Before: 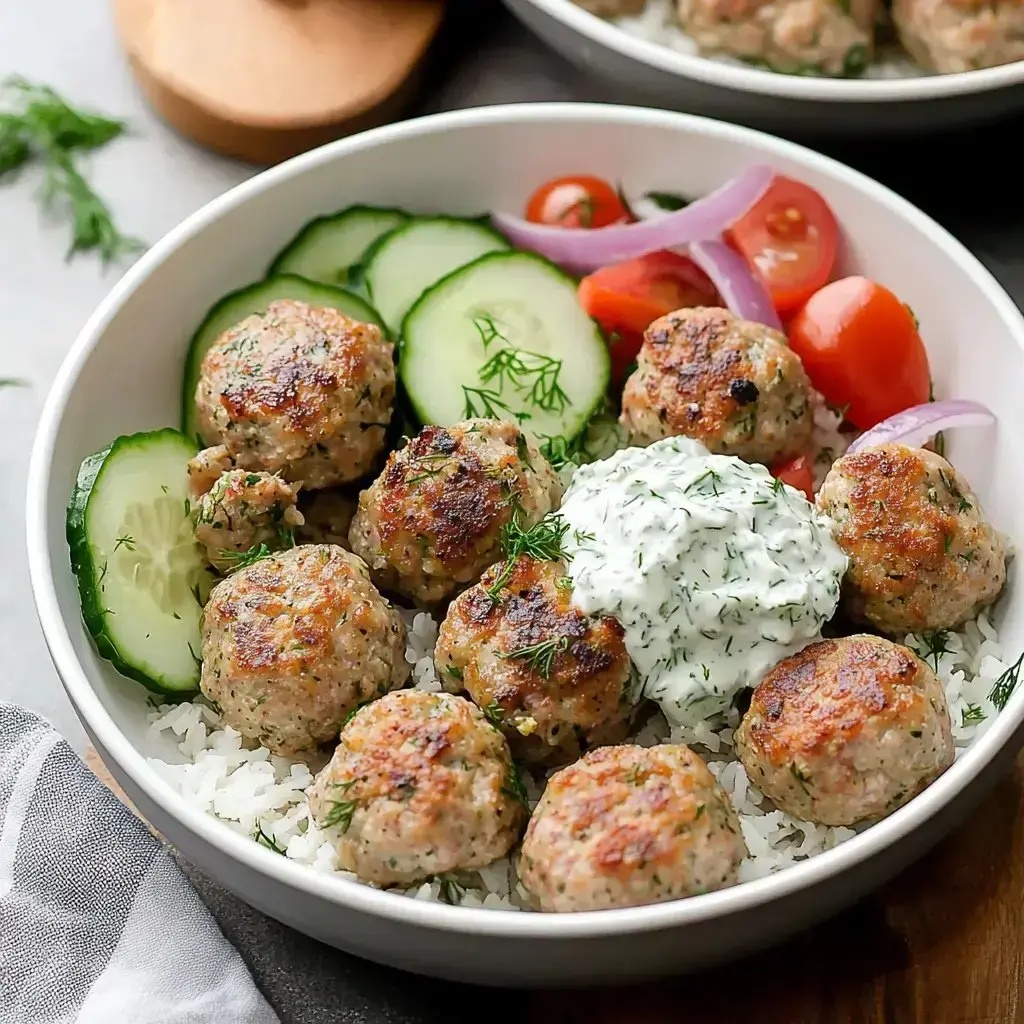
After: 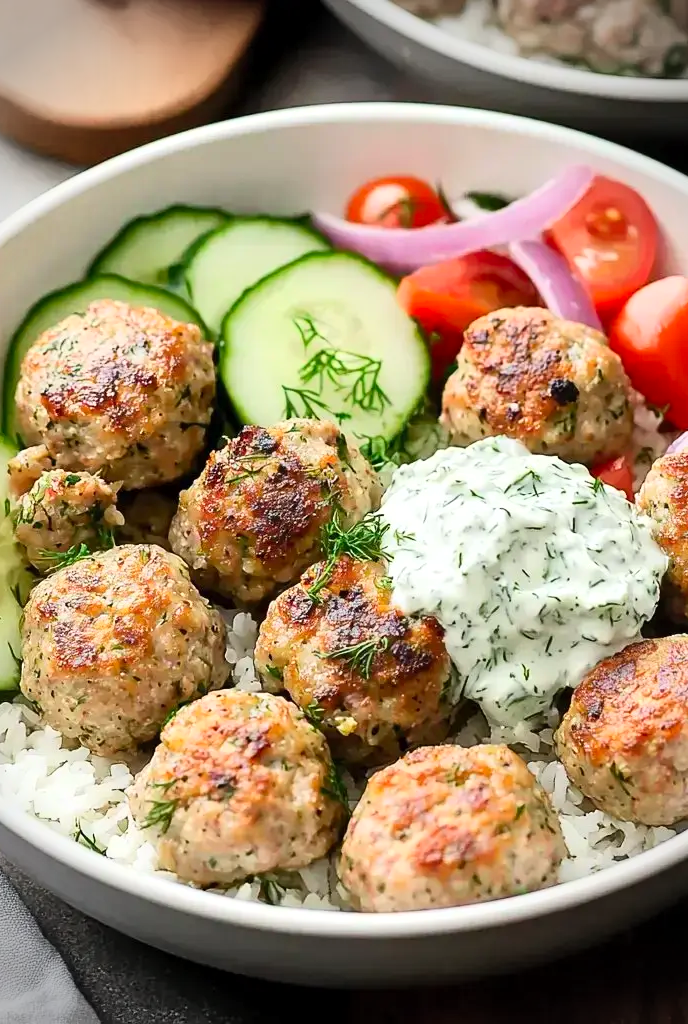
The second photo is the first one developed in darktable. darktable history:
vignetting: fall-off radius 30.74%
local contrast: mode bilateral grid, contrast 20, coarseness 51, detail 119%, midtone range 0.2
contrast brightness saturation: contrast 0.198, brightness 0.163, saturation 0.222
crop and rotate: left 17.63%, right 15.121%
